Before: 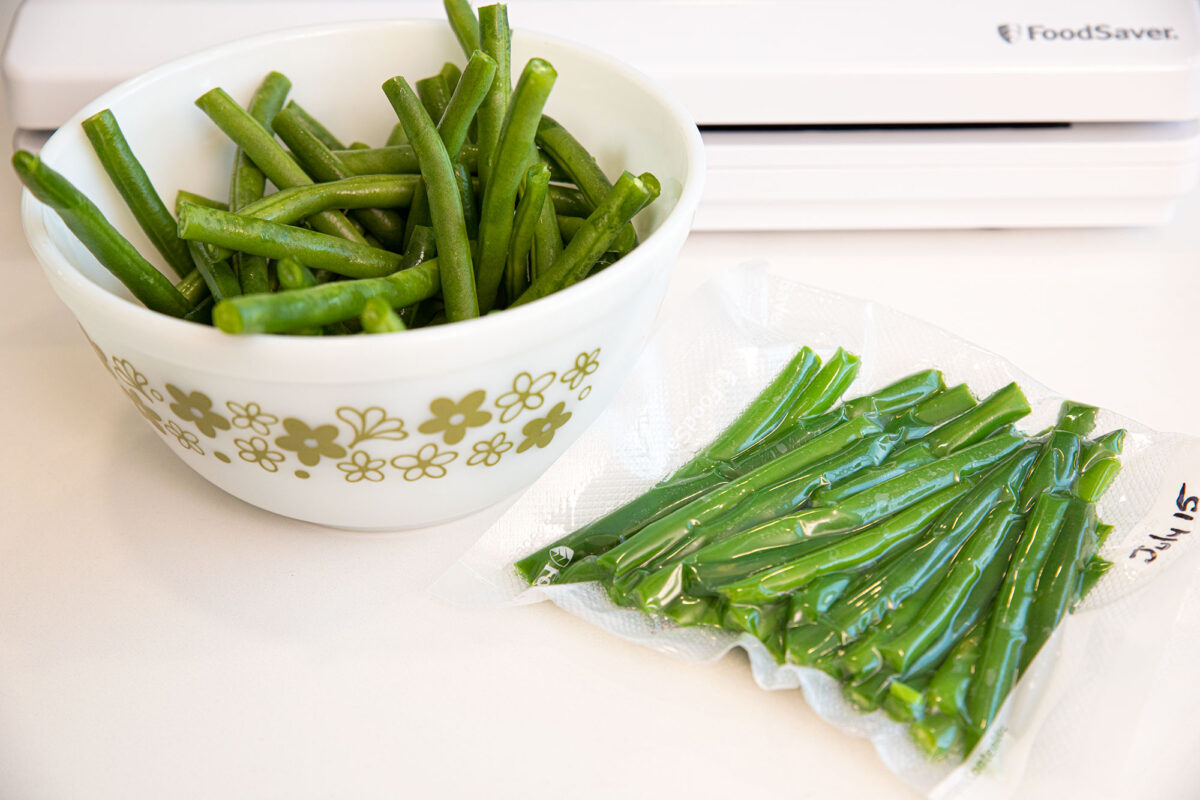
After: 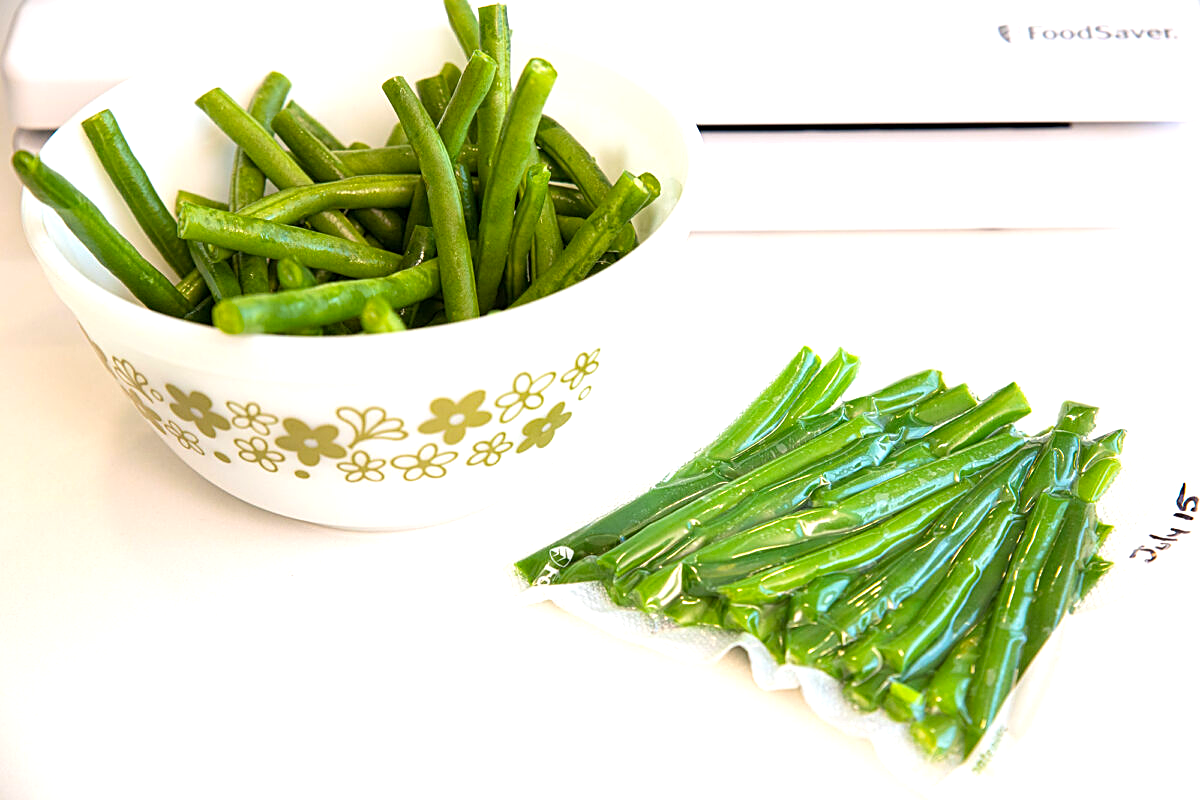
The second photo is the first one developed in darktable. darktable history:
tone equalizer: on, module defaults
sharpen: on, module defaults
color balance rgb: perceptual saturation grading › global saturation 10%, global vibrance 10%
exposure: exposure 0.574 EV, compensate highlight preservation false
